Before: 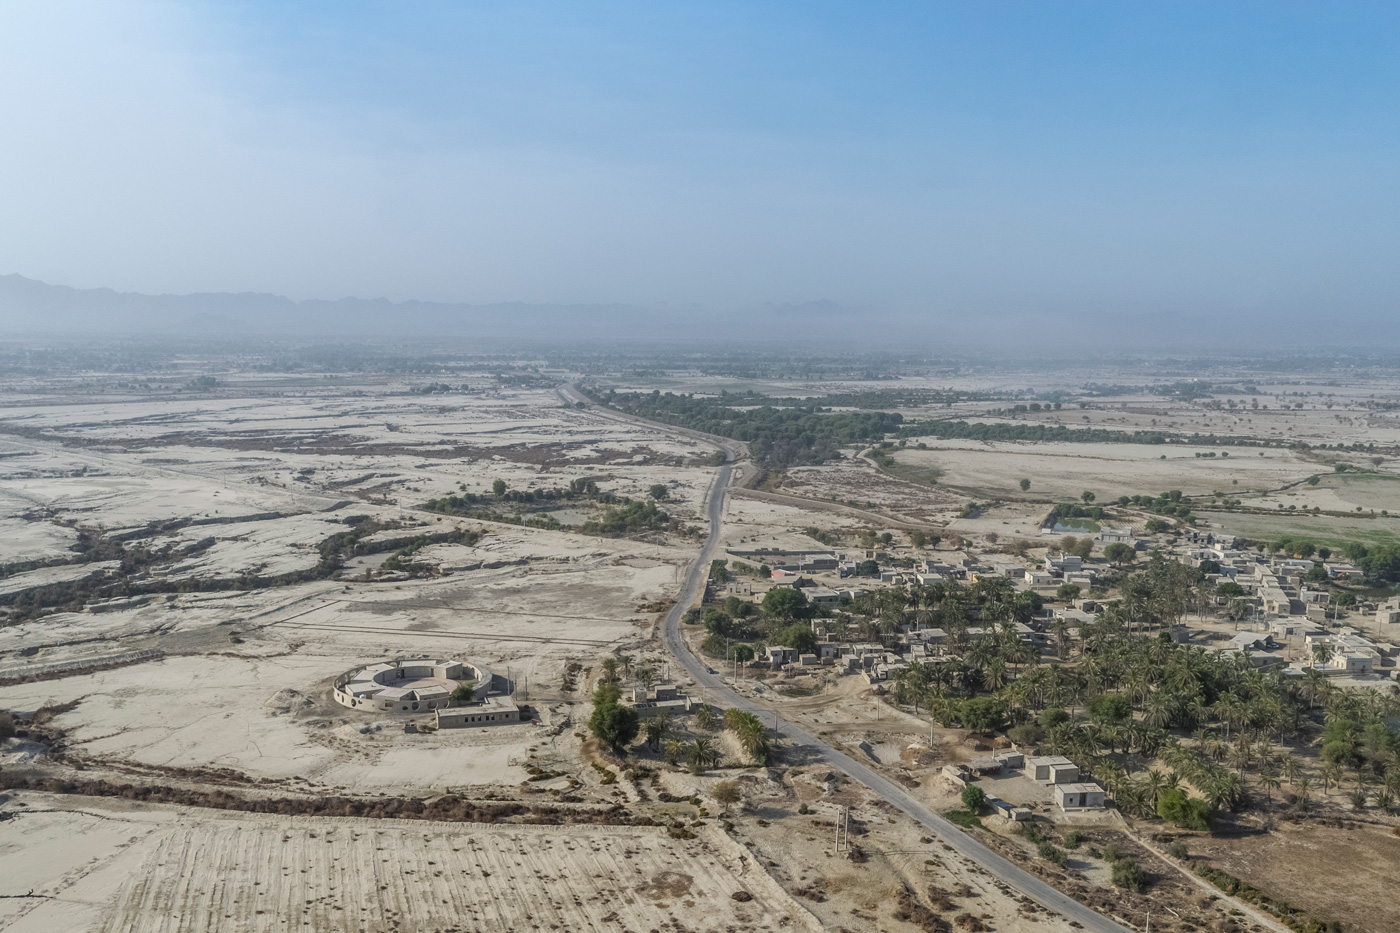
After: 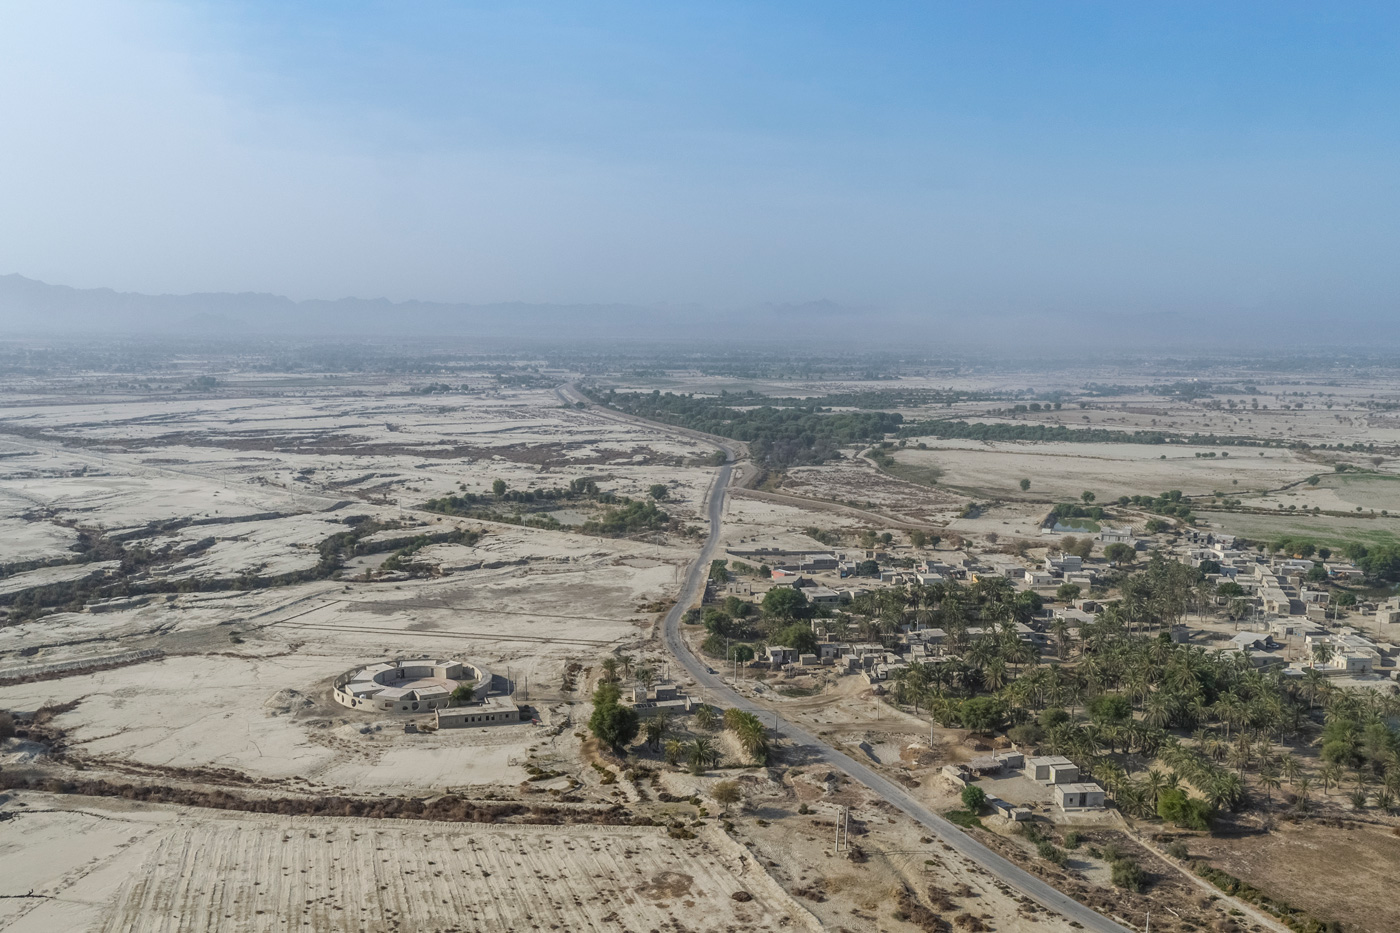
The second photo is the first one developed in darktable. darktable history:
contrast brightness saturation: contrast -0.012, brightness -0.009, saturation 0.032
